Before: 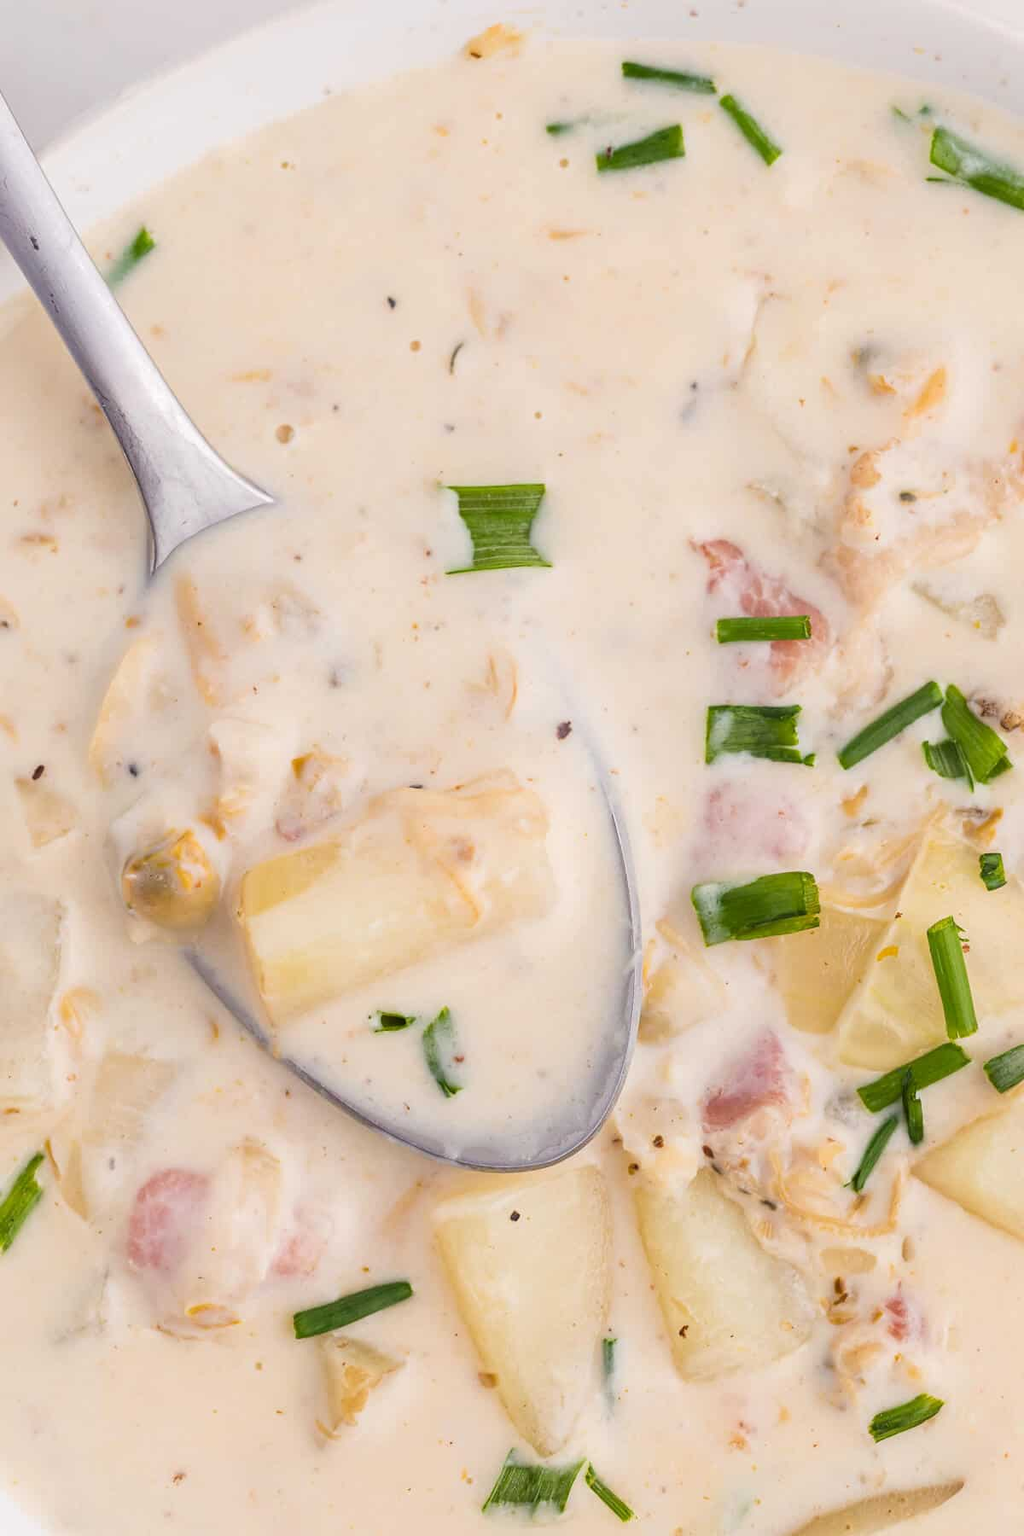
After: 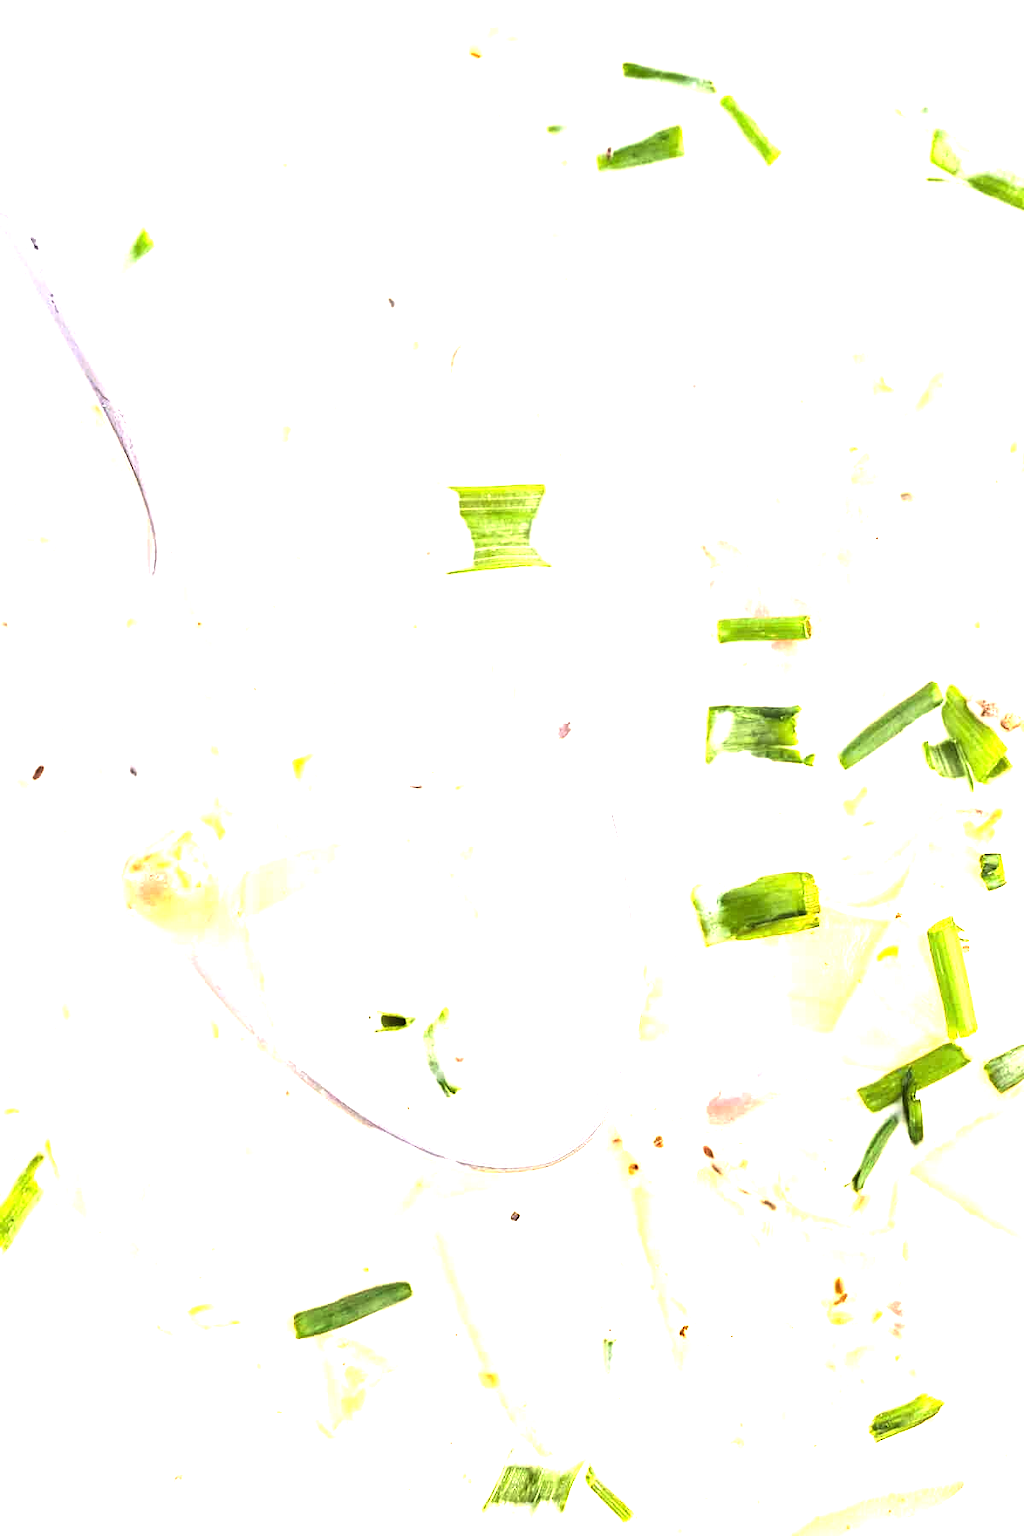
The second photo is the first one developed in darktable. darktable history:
tone equalizer: -8 EV -1.08 EV, -7 EV -1.01 EV, -6 EV -0.867 EV, -5 EV -0.578 EV, -3 EV 0.578 EV, -2 EV 0.867 EV, -1 EV 1.01 EV, +0 EV 1.08 EV, edges refinement/feathering 500, mask exposure compensation -1.57 EV, preserve details no
exposure: black level correction 0, exposure 1.3 EV, compensate exposure bias true, compensate highlight preservation false
